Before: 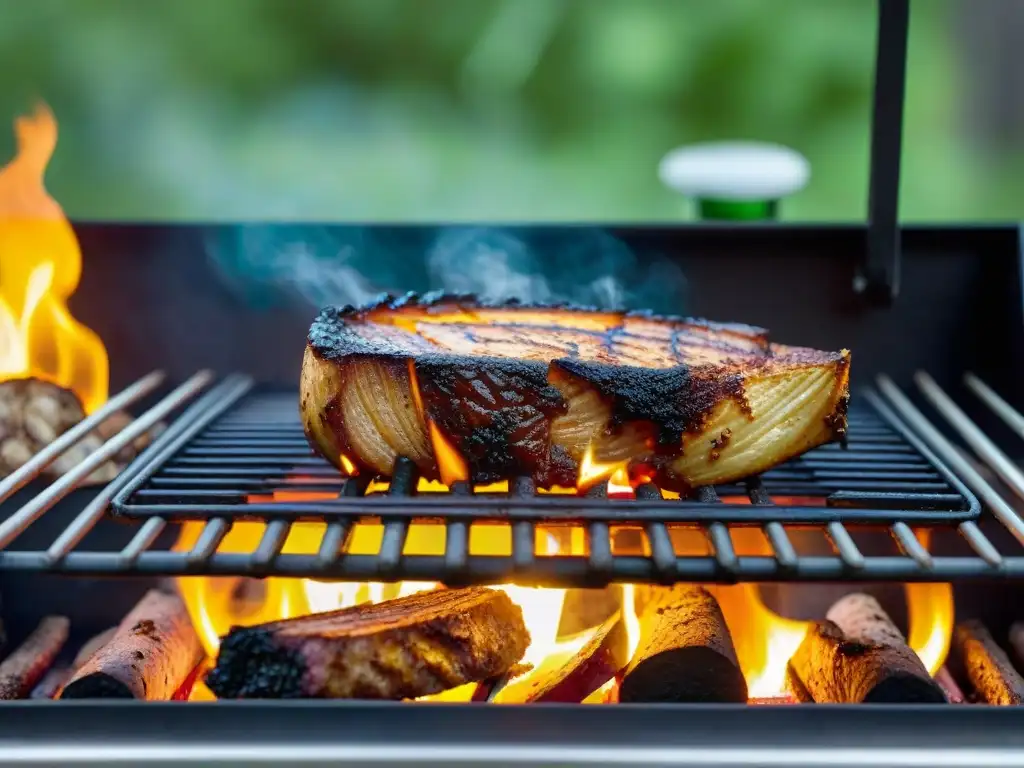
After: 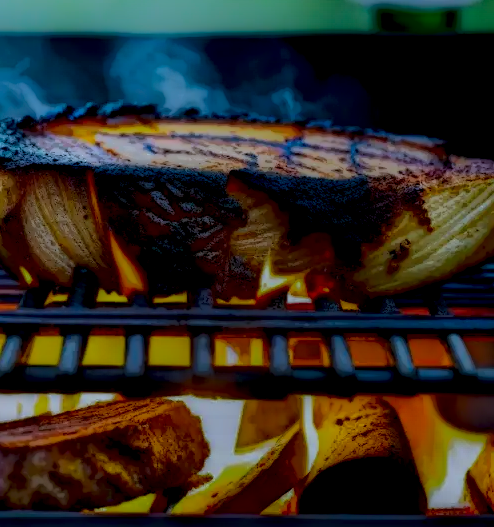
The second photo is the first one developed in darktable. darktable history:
crop: left 31.379%, top 24.658%, right 20.326%, bottom 6.628%
local contrast: highlights 0%, shadows 198%, detail 164%, midtone range 0.001
color calibration: x 0.37, y 0.382, temperature 4313.32 K
